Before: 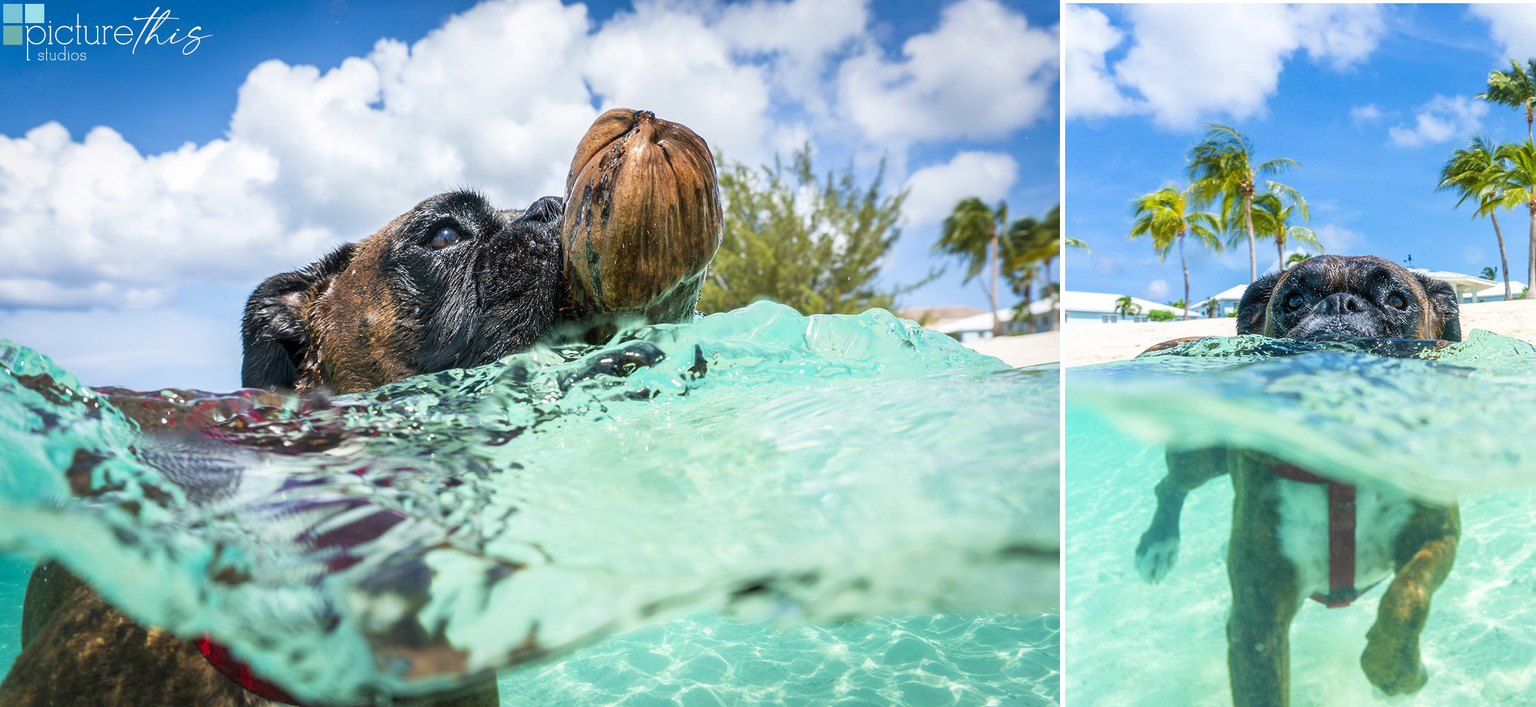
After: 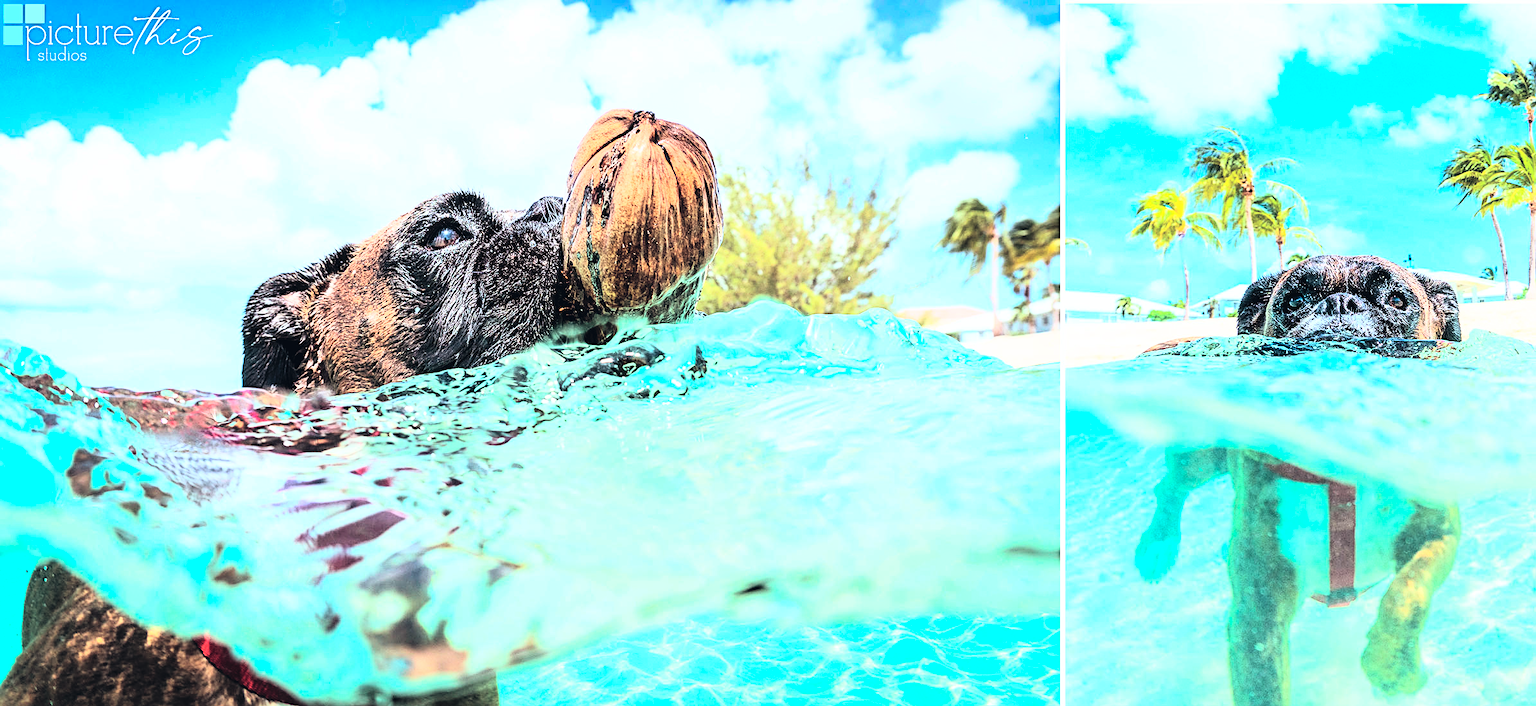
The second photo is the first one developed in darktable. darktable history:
sharpen: radius 2.767
color balance rgb: shadows lift › chroma 9.92%, shadows lift › hue 45.12°, power › luminance 3.26%, power › hue 231.93°, global offset › luminance 0.4%, global offset › chroma 0.21%, global offset › hue 255.02°
rgb curve: curves: ch0 [(0, 0) (0.21, 0.15) (0.24, 0.21) (0.5, 0.75) (0.75, 0.96) (0.89, 0.99) (1, 1)]; ch1 [(0, 0.02) (0.21, 0.13) (0.25, 0.2) (0.5, 0.67) (0.75, 0.9) (0.89, 0.97) (1, 1)]; ch2 [(0, 0.02) (0.21, 0.13) (0.25, 0.2) (0.5, 0.67) (0.75, 0.9) (0.89, 0.97) (1, 1)], compensate middle gray true
contrast brightness saturation: contrast 0.14, brightness 0.21
